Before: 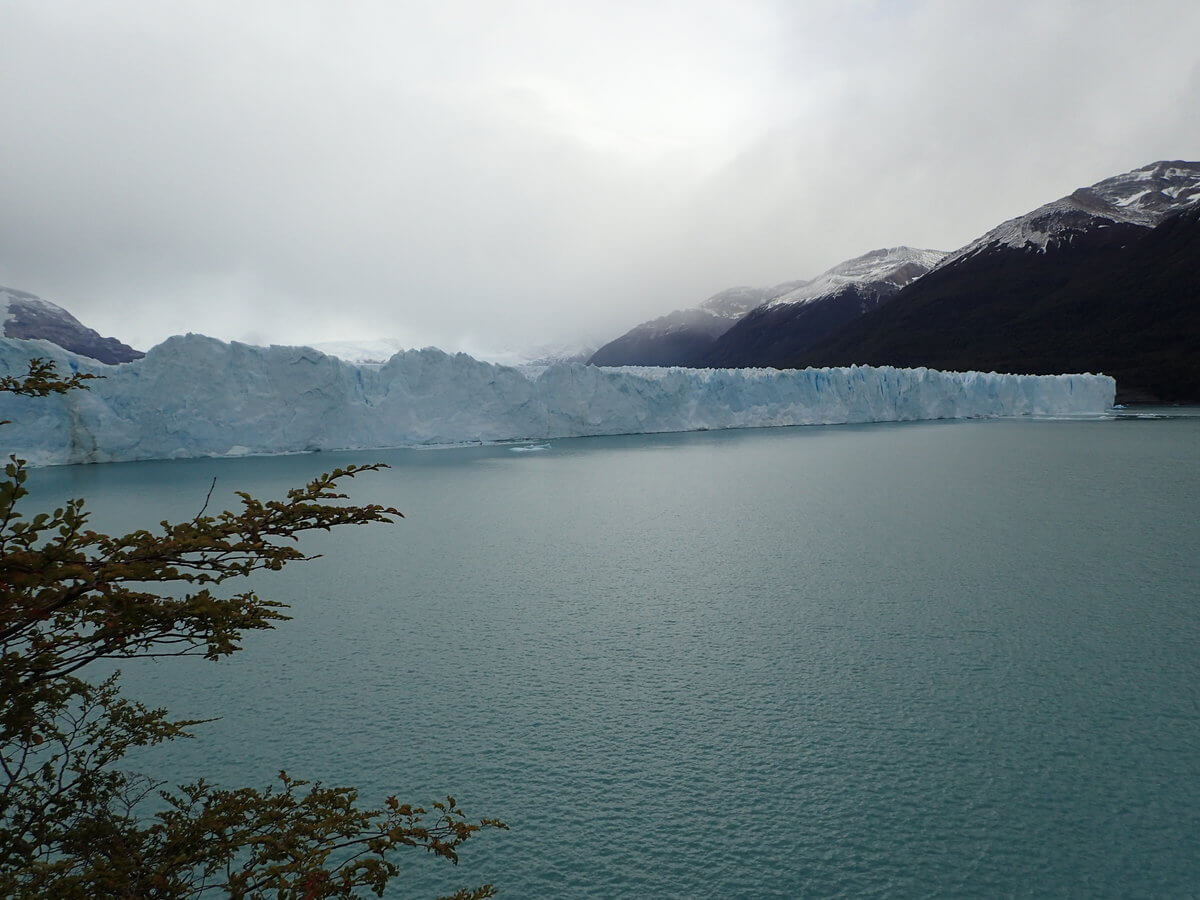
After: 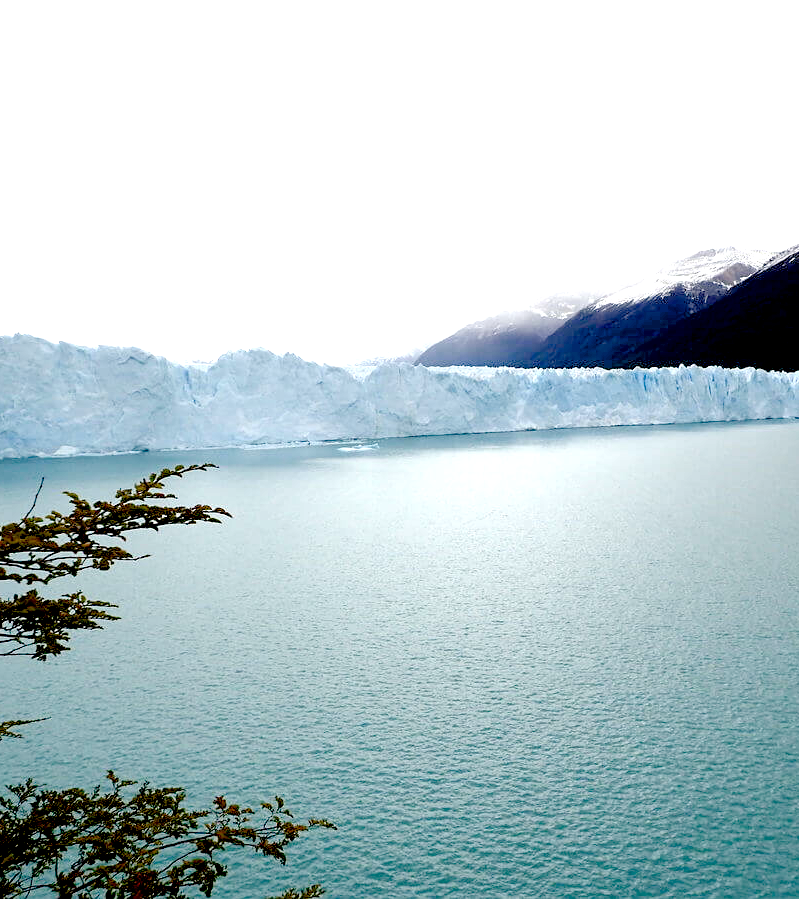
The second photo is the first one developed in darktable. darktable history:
color balance rgb: shadows lift › chroma 1%, shadows lift › hue 113°, highlights gain › chroma 0.2%, highlights gain › hue 333°, perceptual saturation grading › global saturation 20%, perceptual saturation grading › highlights -50%, perceptual saturation grading › shadows 25%, contrast -10%
exposure: black level correction 0.016, exposure 1.774 EV, compensate highlight preservation false
crop and rotate: left 14.385%, right 18.948%
